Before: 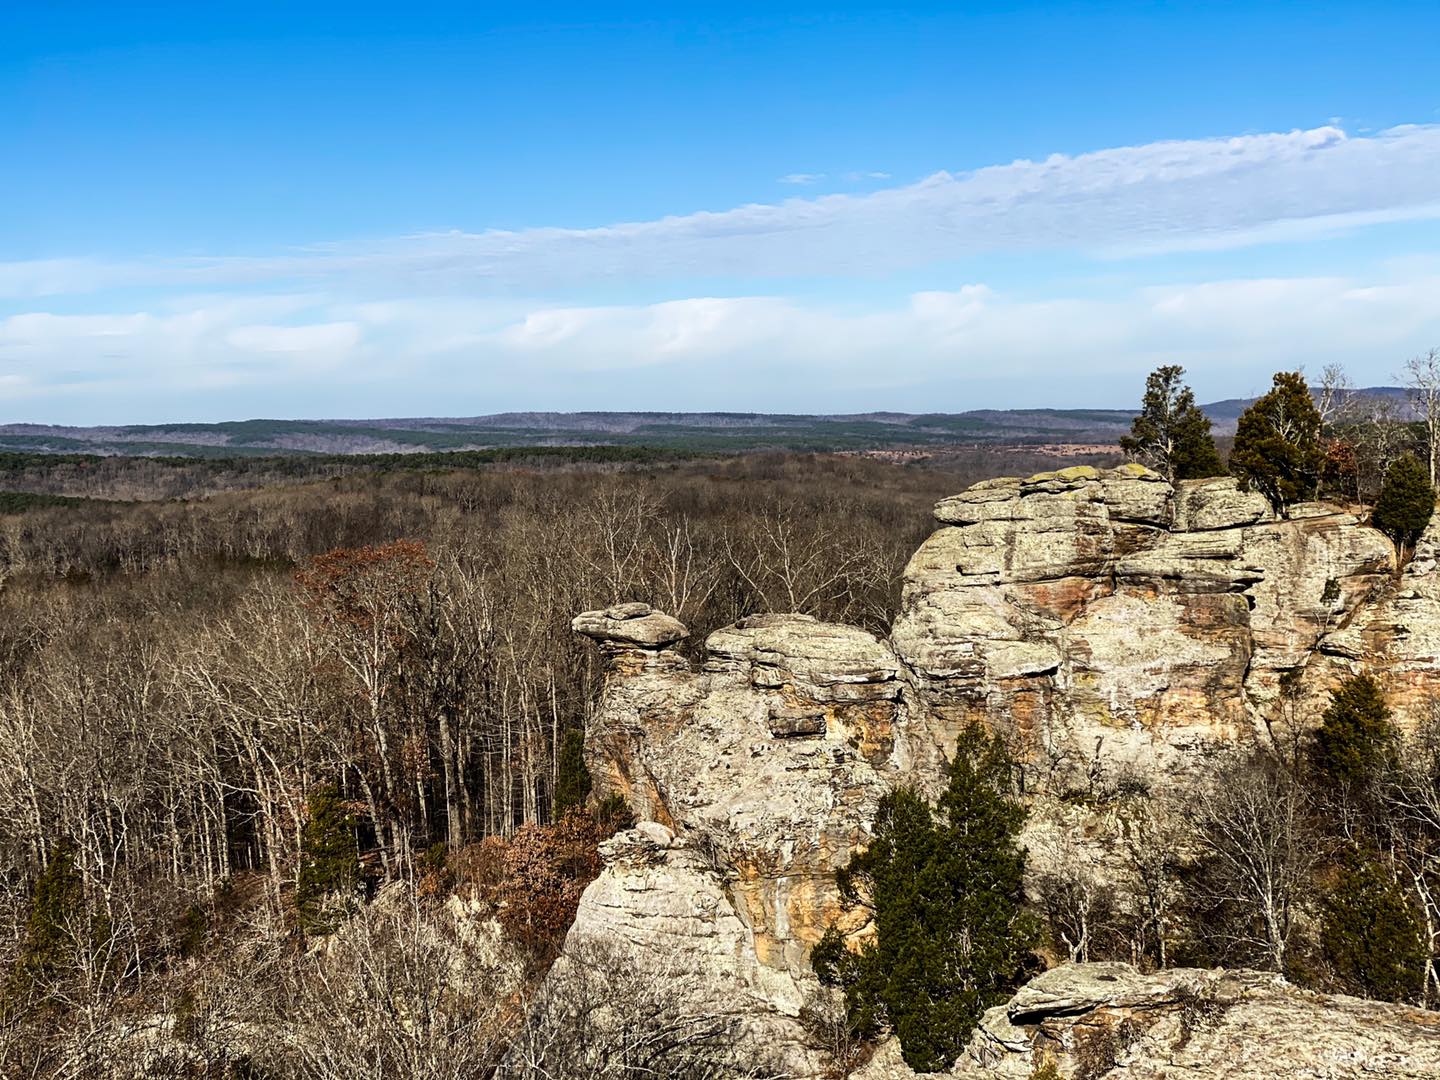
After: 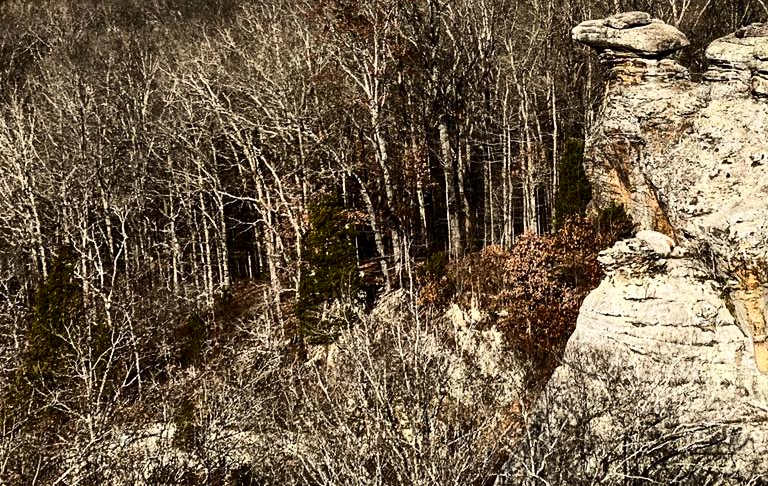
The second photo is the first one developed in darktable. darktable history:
grain: coarseness 10.62 ISO, strength 55.56%
contrast brightness saturation: contrast 0.28
exposure: exposure 0.081 EV, compensate highlight preservation false
crop and rotate: top 54.778%, right 46.61%, bottom 0.159%
